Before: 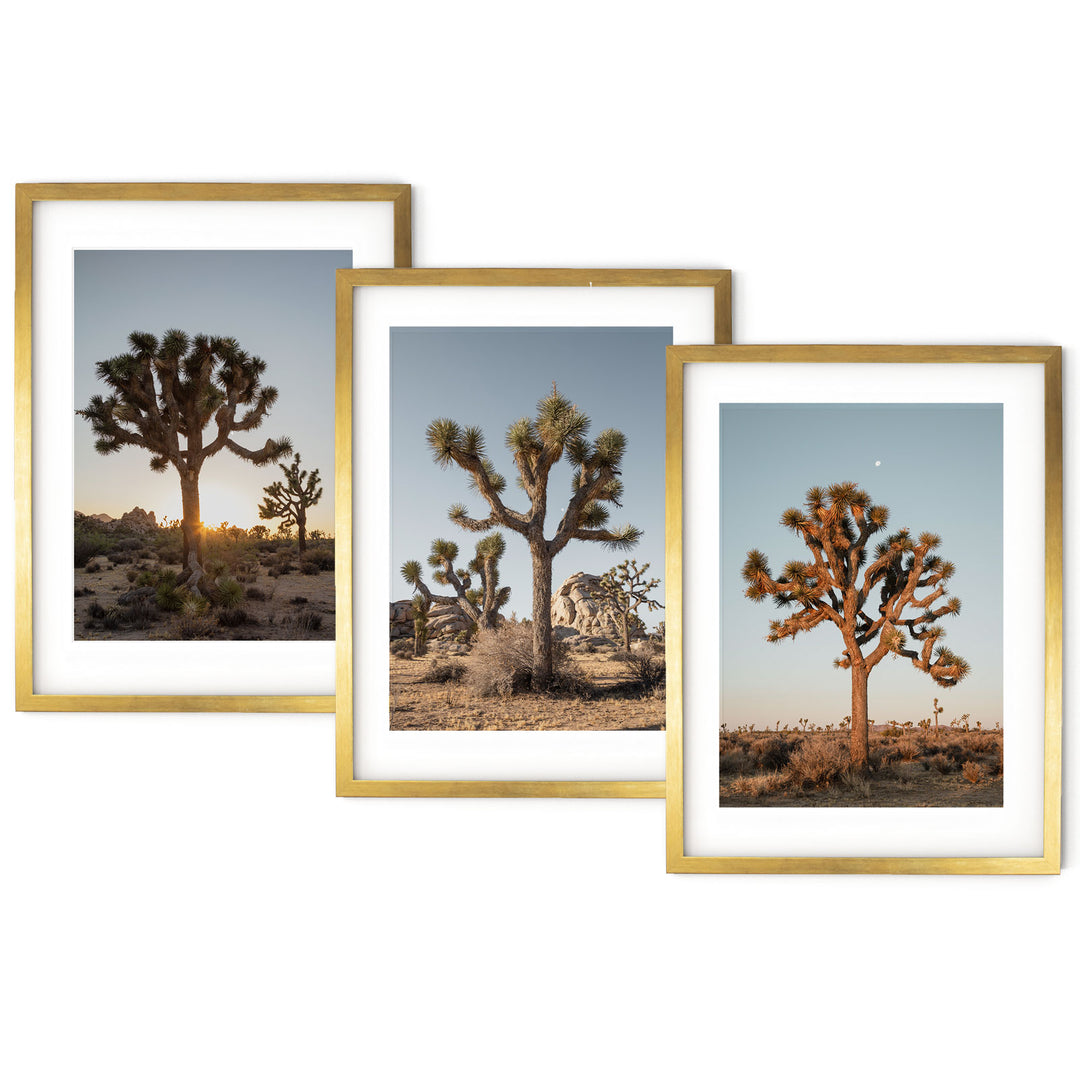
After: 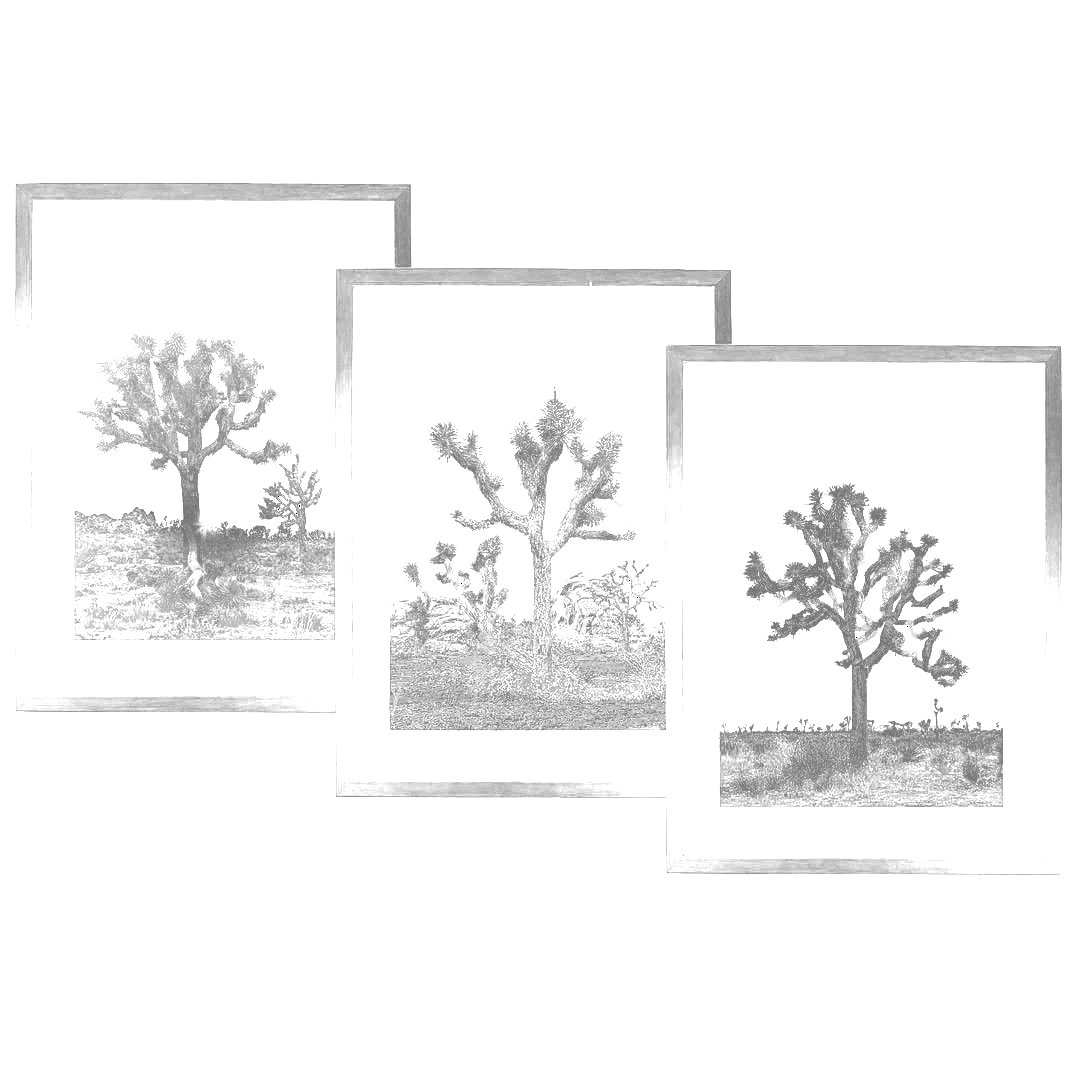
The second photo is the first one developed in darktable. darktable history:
local contrast: on, module defaults
color zones: curves: ch0 [(0.002, 0.429) (0.121, 0.212) (0.198, 0.113) (0.276, 0.344) (0.331, 0.541) (0.41, 0.56) (0.482, 0.289) (0.619, 0.227) (0.721, 0.18) (0.821, 0.435) (0.928, 0.555) (1, 0.587)]; ch1 [(0, 0) (0.143, 0) (0.286, 0) (0.429, 0) (0.571, 0) (0.714, 0) (0.857, 0)]
color balance rgb: perceptual saturation grading › global saturation 25%, perceptual brilliance grading › global brilliance 35%, perceptual brilliance grading › highlights 50%, perceptual brilliance grading › mid-tones 60%, perceptual brilliance grading › shadows 35%, global vibrance 20%
sharpen: on, module defaults
